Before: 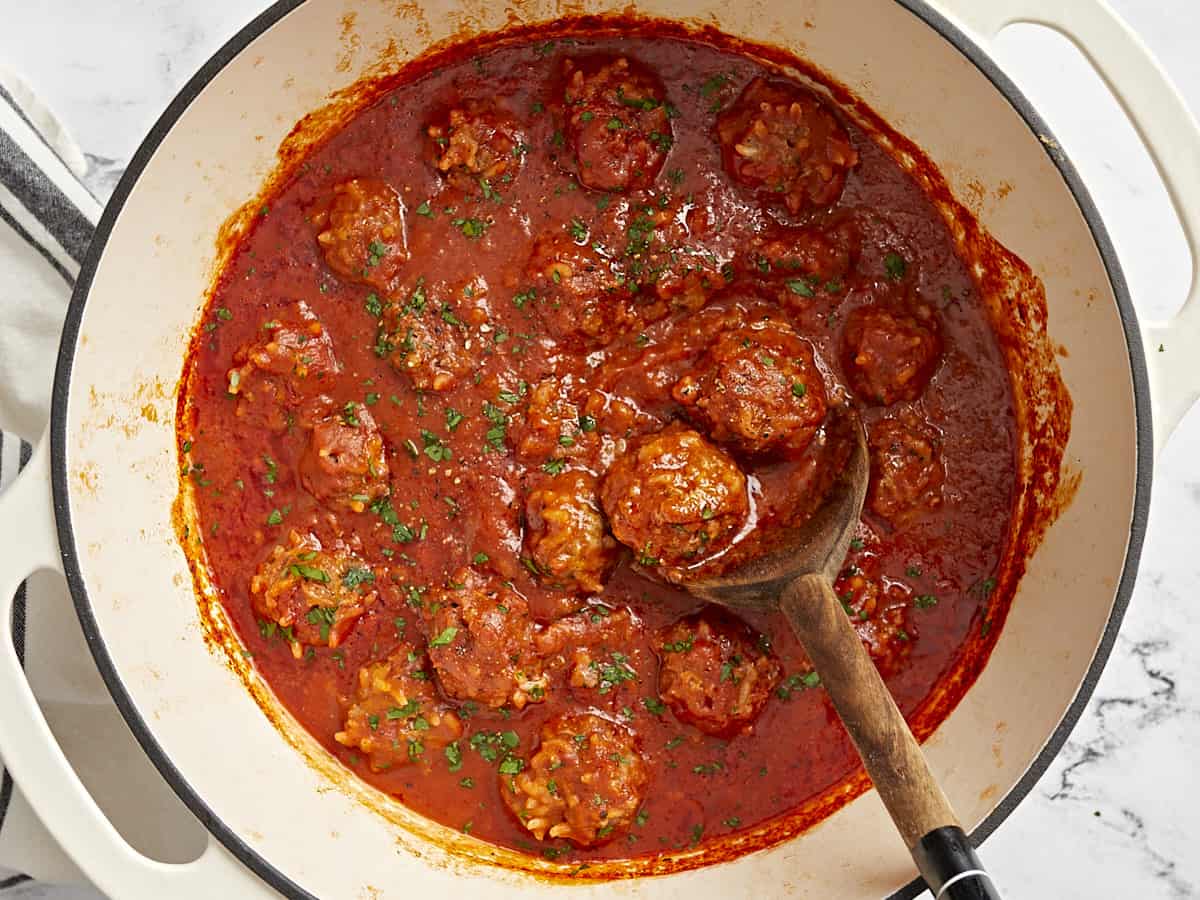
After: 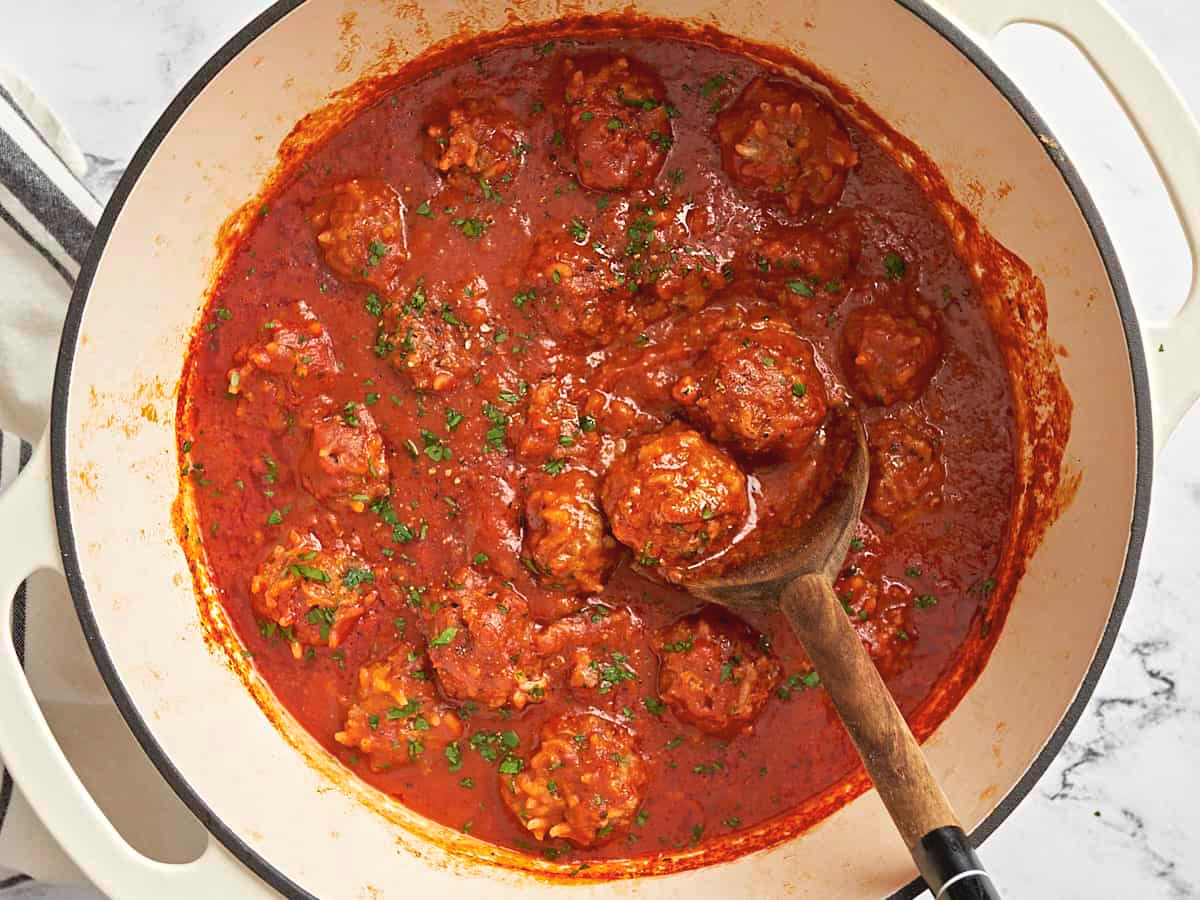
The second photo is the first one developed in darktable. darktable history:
velvia: on, module defaults
shadows and highlights: radius 333.55, shadows 64.9, highlights 5.42, compress 87.82%, soften with gaussian
tone curve: curves: ch0 [(0, 0.042) (0.129, 0.18) (0.501, 0.497) (1, 1)], preserve colors none
